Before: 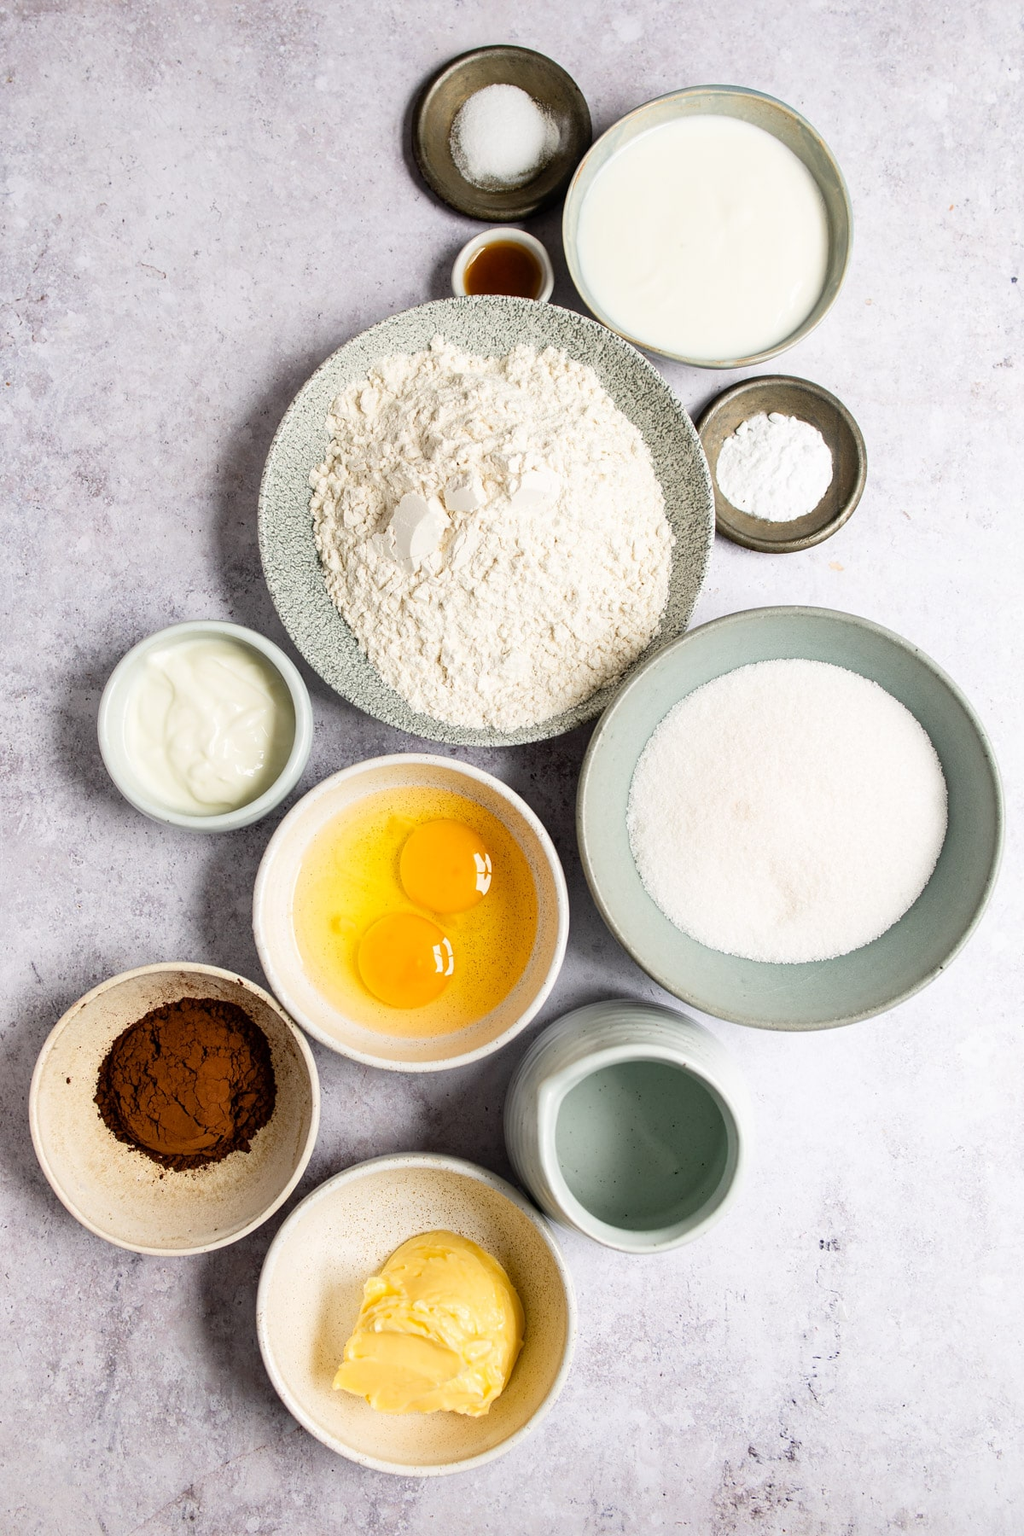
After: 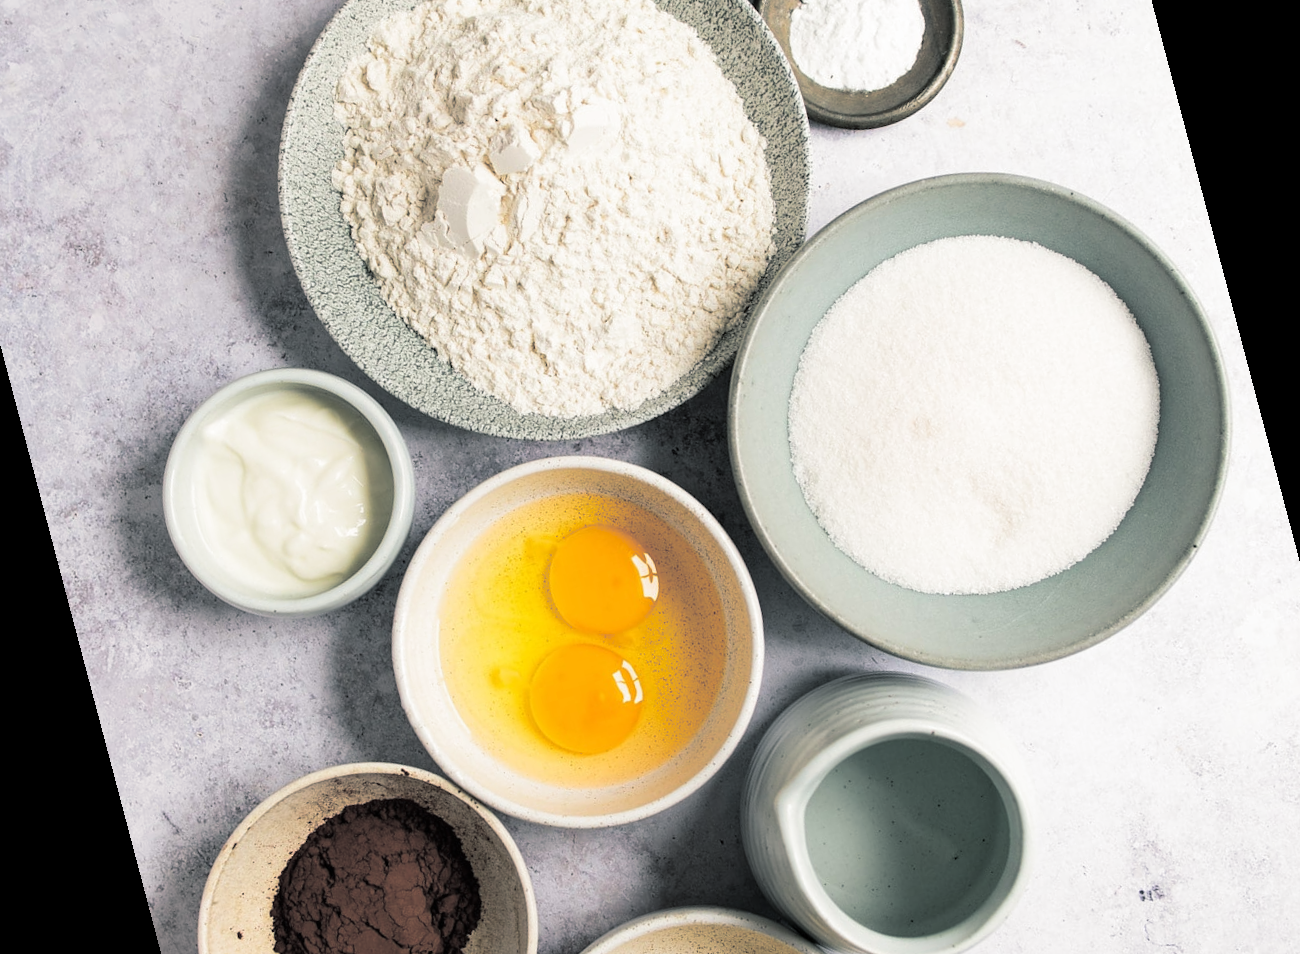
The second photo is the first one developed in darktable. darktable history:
split-toning: shadows › hue 201.6°, shadows › saturation 0.16, highlights › hue 50.4°, highlights › saturation 0.2, balance -49.9
crop and rotate: top 6.25%
white balance: emerald 1
rotate and perspective: rotation -14.8°, crop left 0.1, crop right 0.903, crop top 0.25, crop bottom 0.748
